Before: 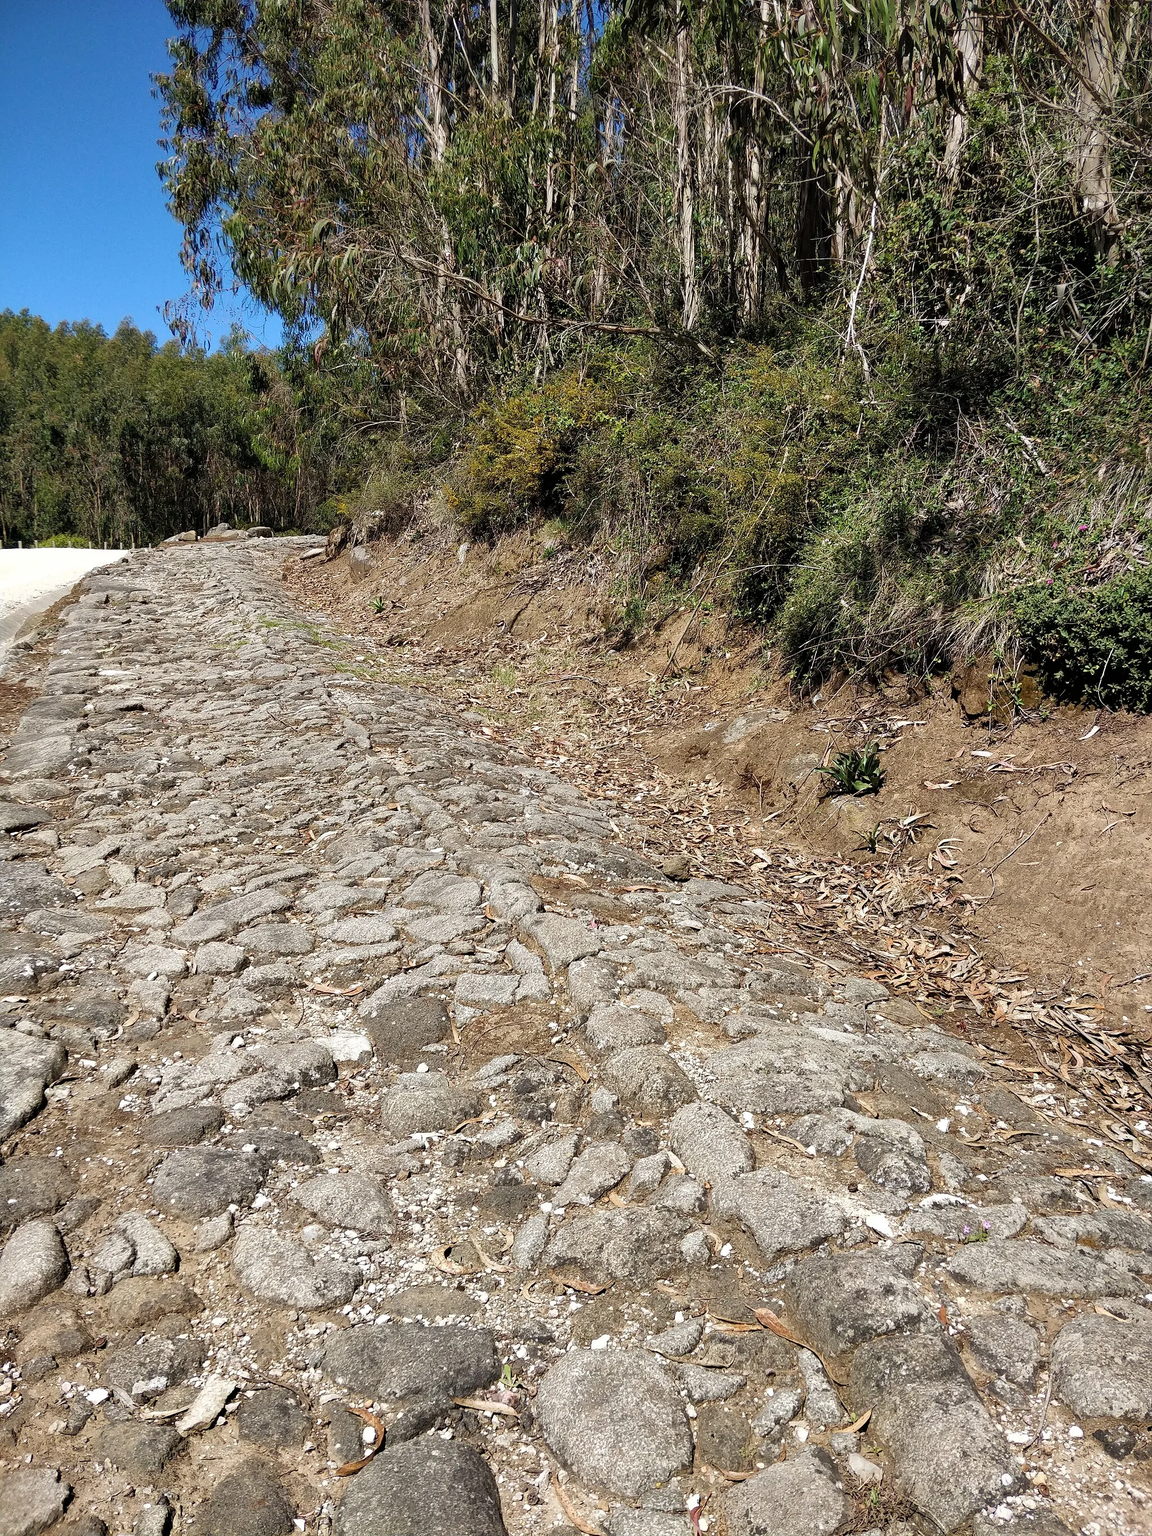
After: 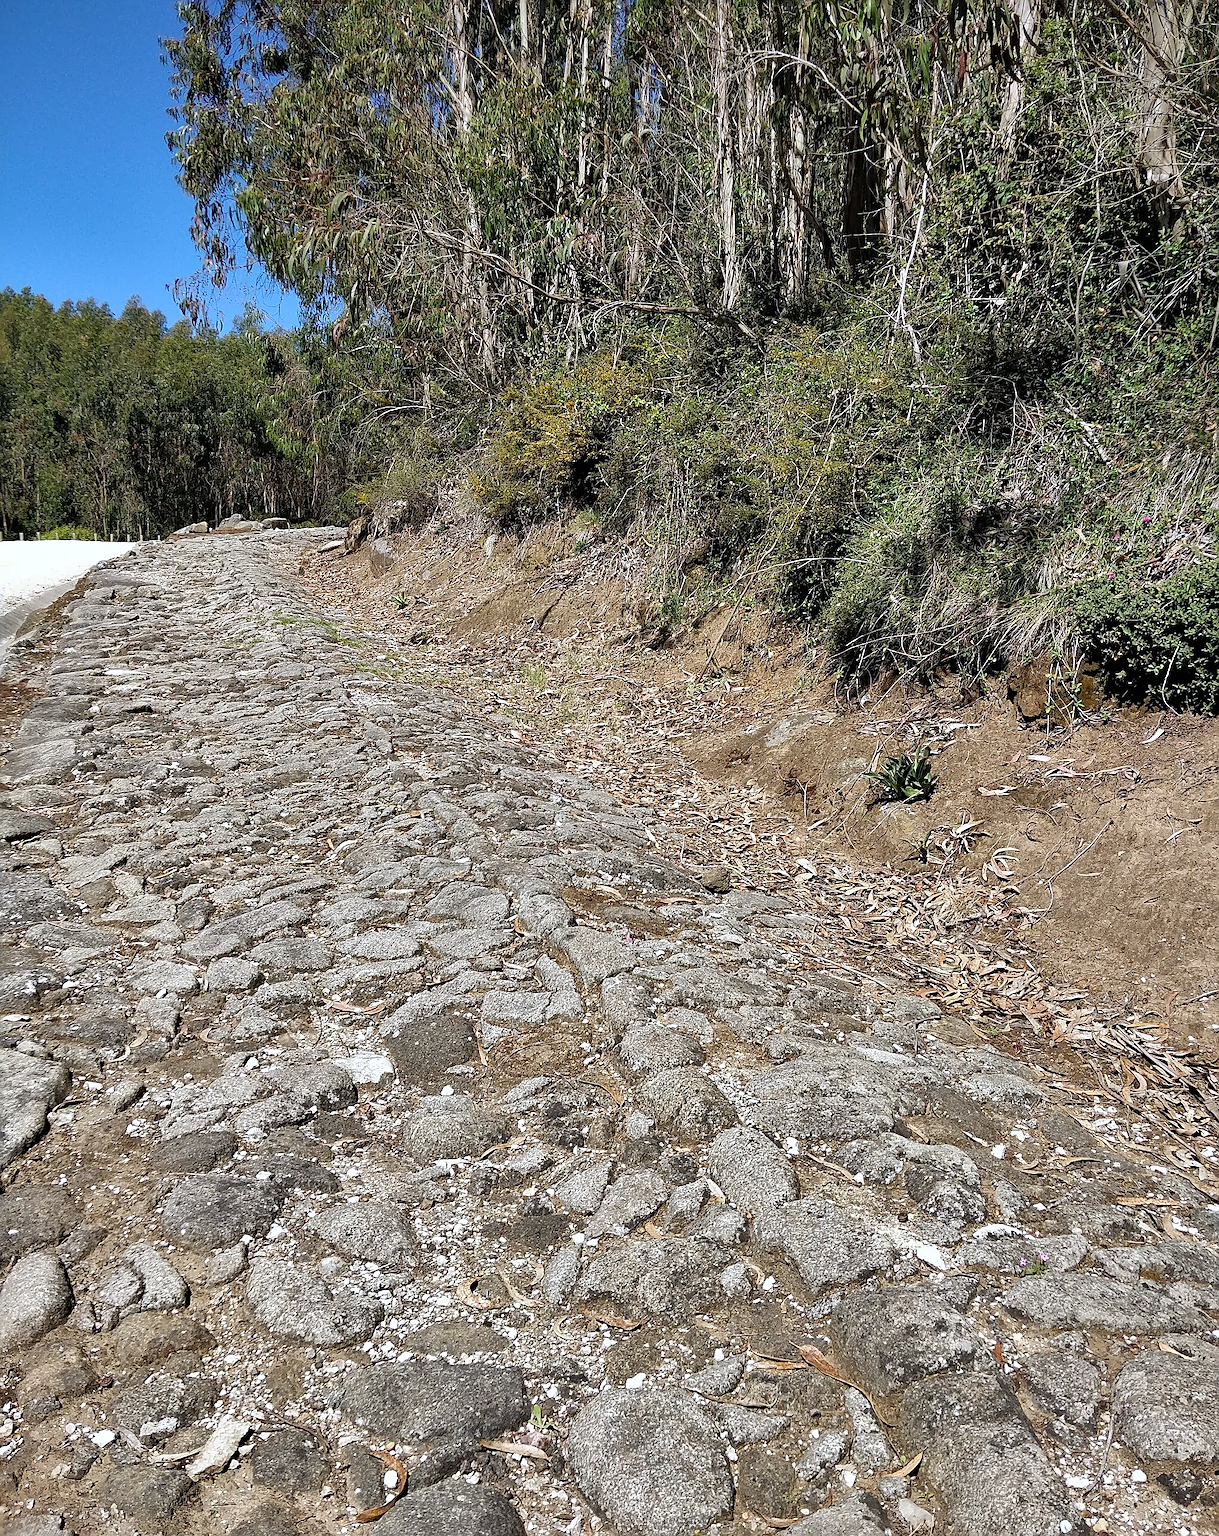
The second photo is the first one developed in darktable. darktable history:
sharpen: on, module defaults
crop and rotate: top 2.479%, bottom 3.018%
white balance: red 0.976, blue 1.04
shadows and highlights: shadows 20.91, highlights -82.73, soften with gaussian
